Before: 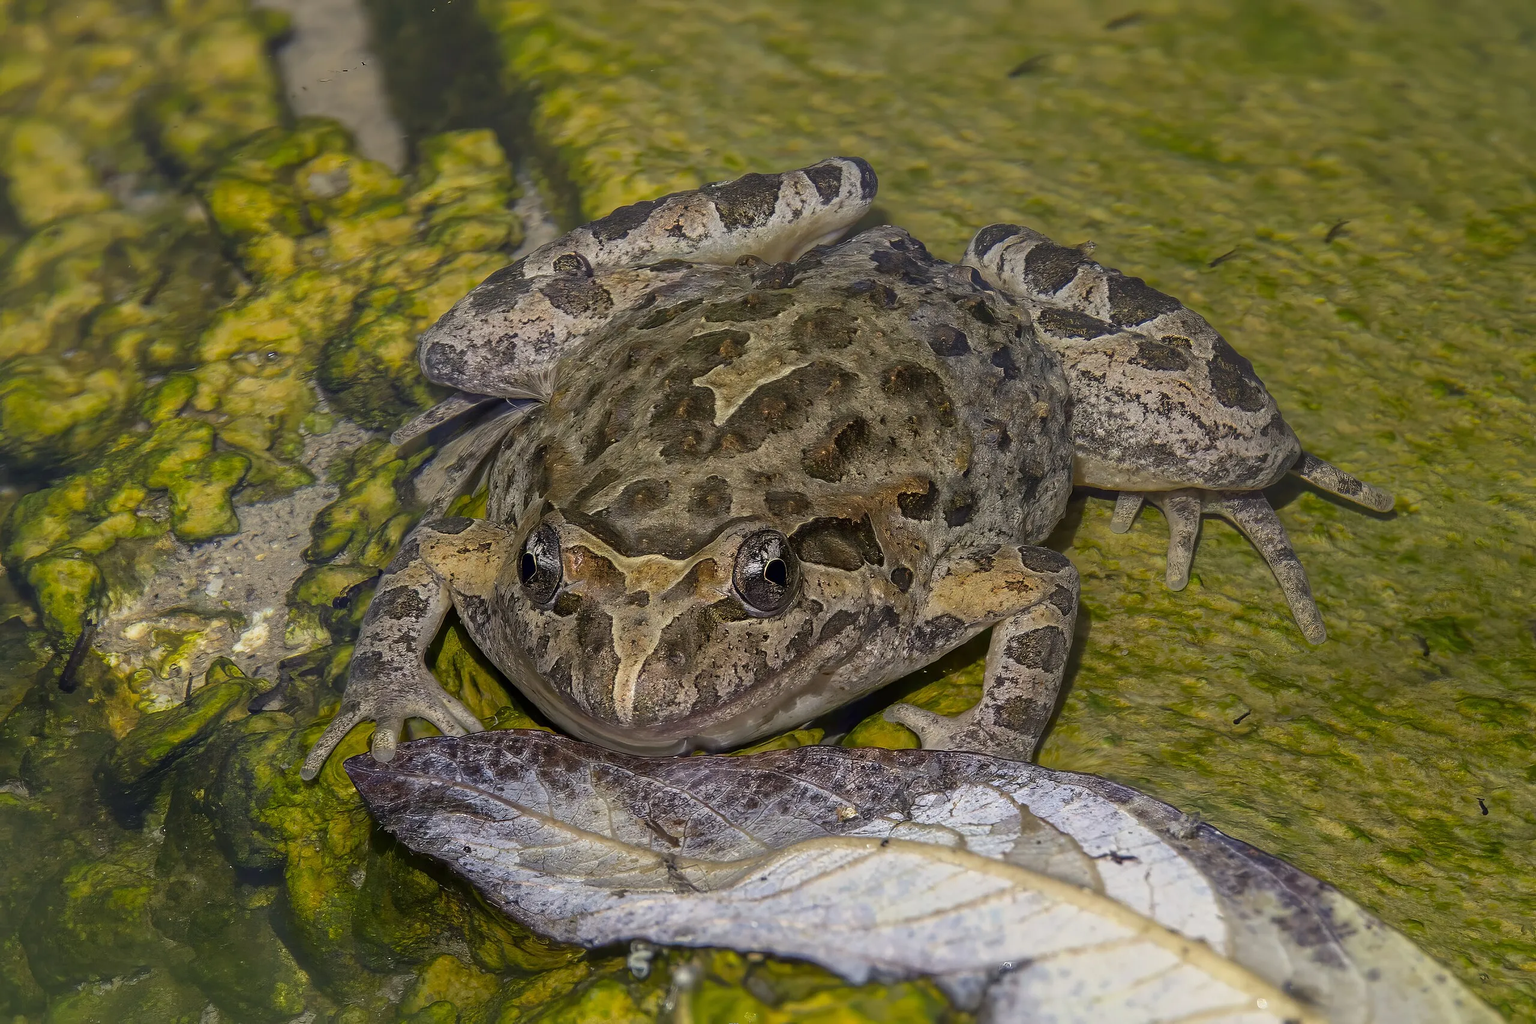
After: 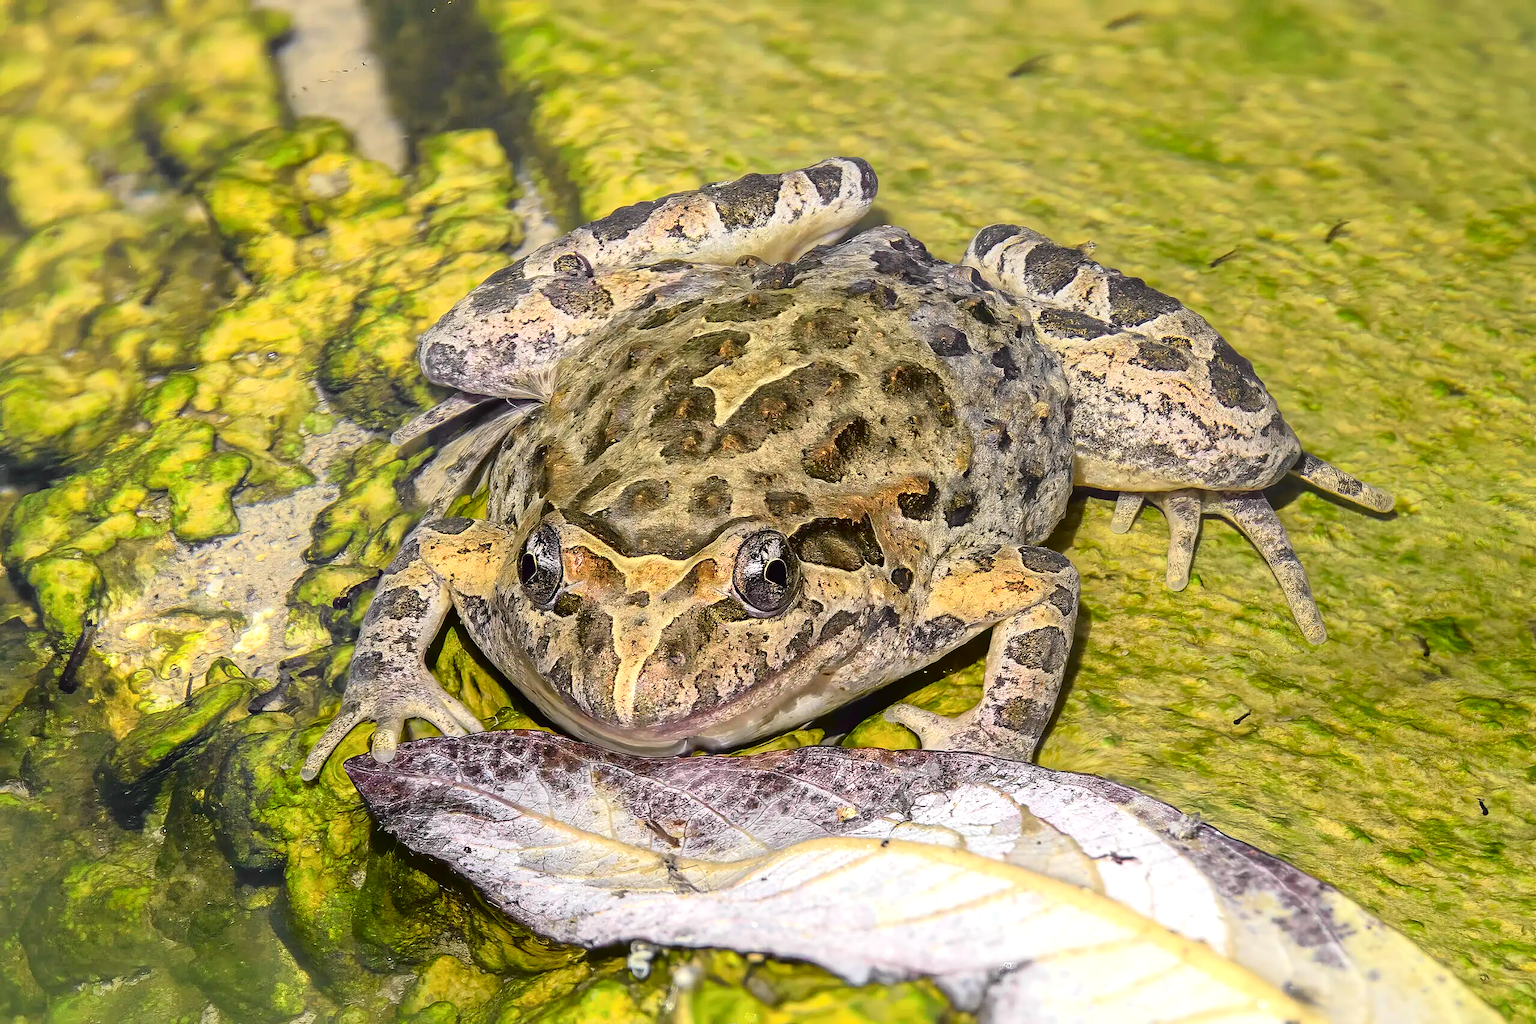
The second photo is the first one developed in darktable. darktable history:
exposure: black level correction 0, exposure 0.947 EV, compensate highlight preservation false
tone curve: curves: ch0 [(0, 0.014) (0.17, 0.099) (0.392, 0.438) (0.725, 0.828) (0.872, 0.918) (1, 0.981)]; ch1 [(0, 0) (0.402, 0.36) (0.489, 0.491) (0.5, 0.503) (0.515, 0.52) (0.545, 0.574) (0.615, 0.662) (0.701, 0.725) (1, 1)]; ch2 [(0, 0) (0.42, 0.458) (0.485, 0.499) (0.503, 0.503) (0.531, 0.542) (0.561, 0.594) (0.644, 0.694) (0.717, 0.753) (1, 0.991)], color space Lab, independent channels, preserve colors none
